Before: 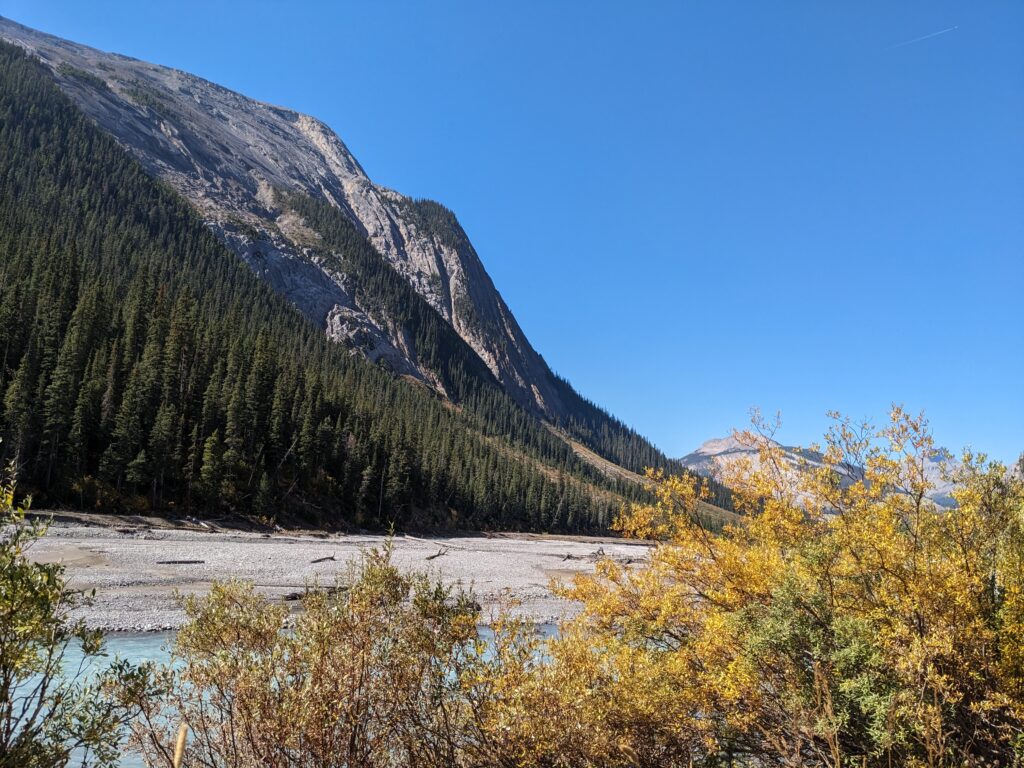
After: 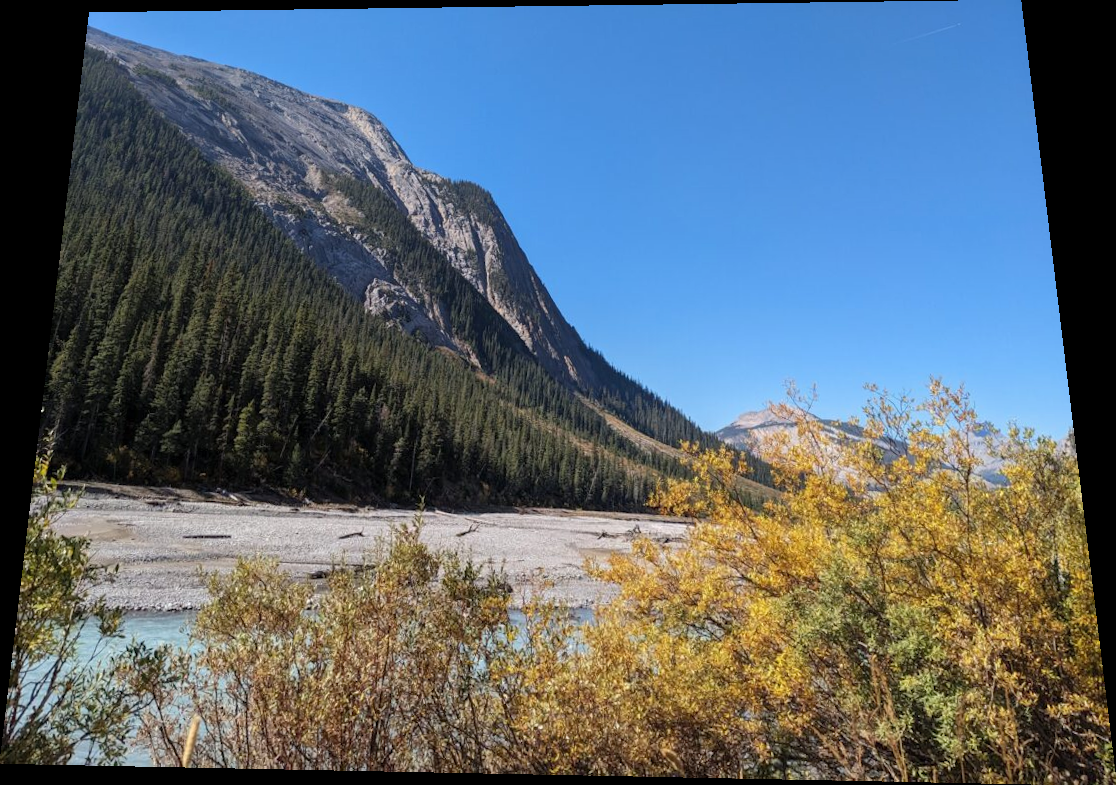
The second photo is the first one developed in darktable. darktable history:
shadows and highlights: shadows 25, highlights -25
rotate and perspective: rotation 0.128°, lens shift (vertical) -0.181, lens shift (horizontal) -0.044, shear 0.001, automatic cropping off
